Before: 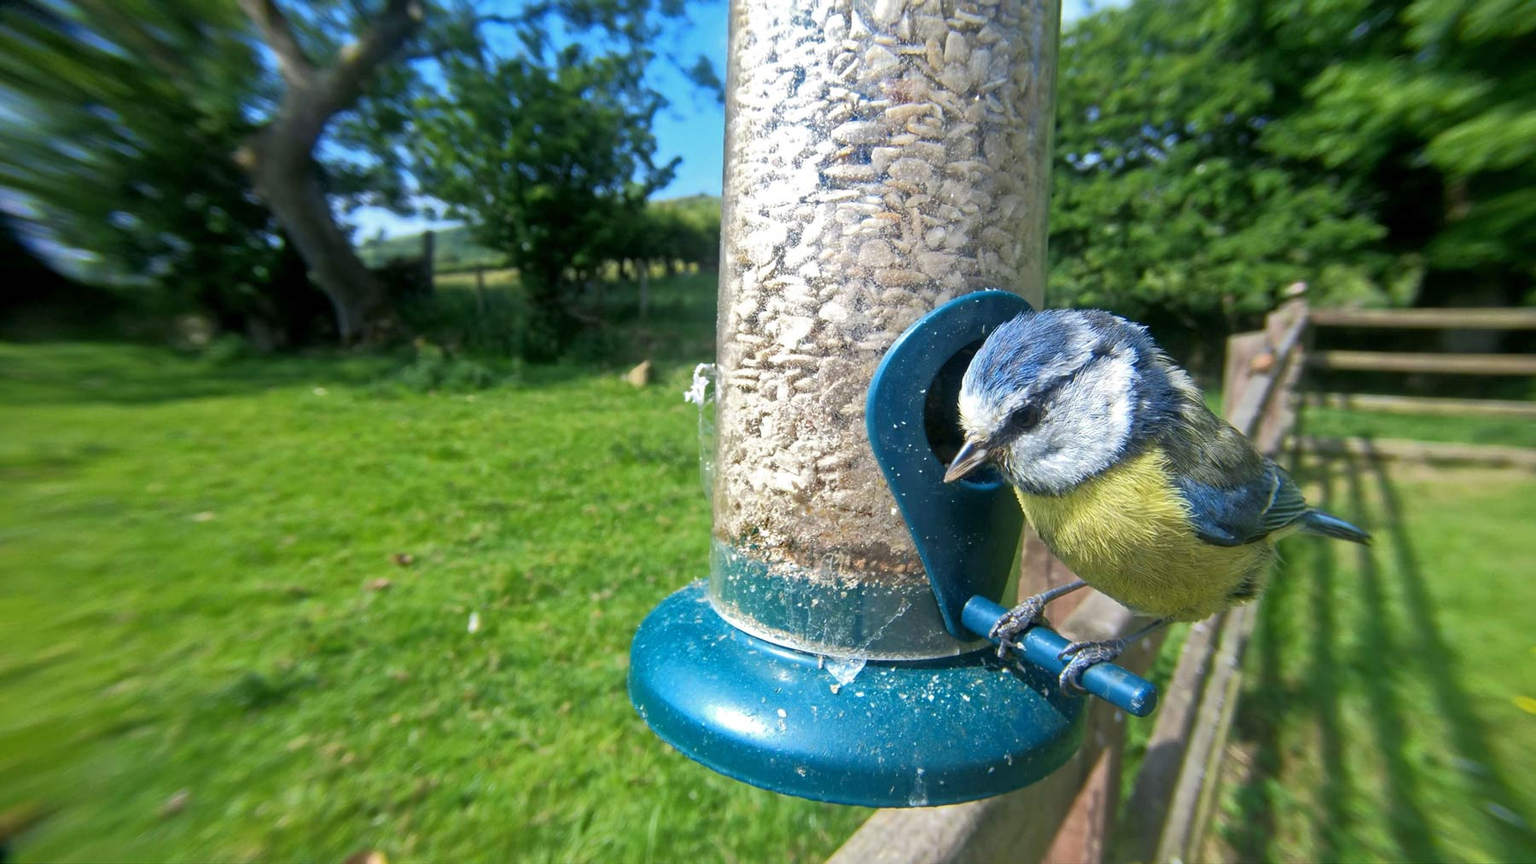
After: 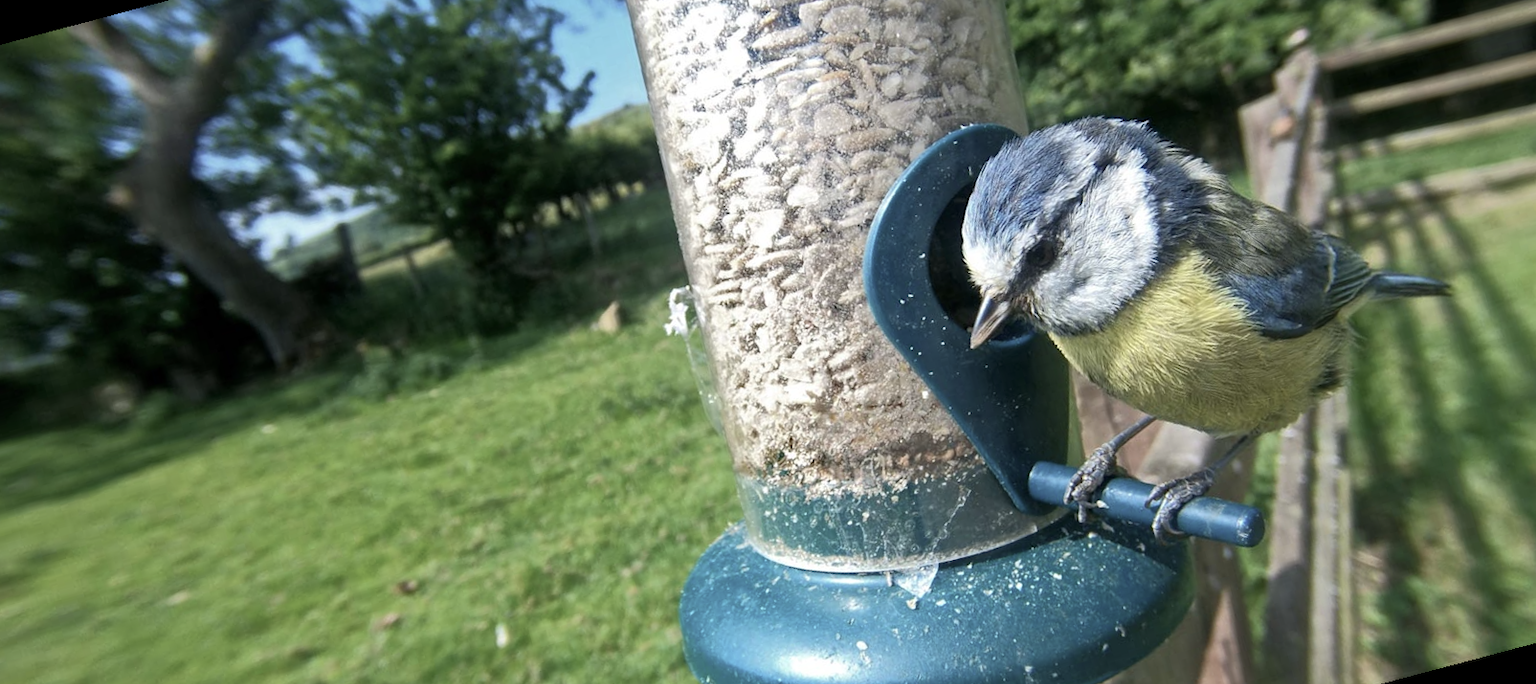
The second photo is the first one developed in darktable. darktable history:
contrast brightness saturation: contrast 0.1, saturation -0.36
rotate and perspective: rotation -14.8°, crop left 0.1, crop right 0.903, crop top 0.25, crop bottom 0.748
